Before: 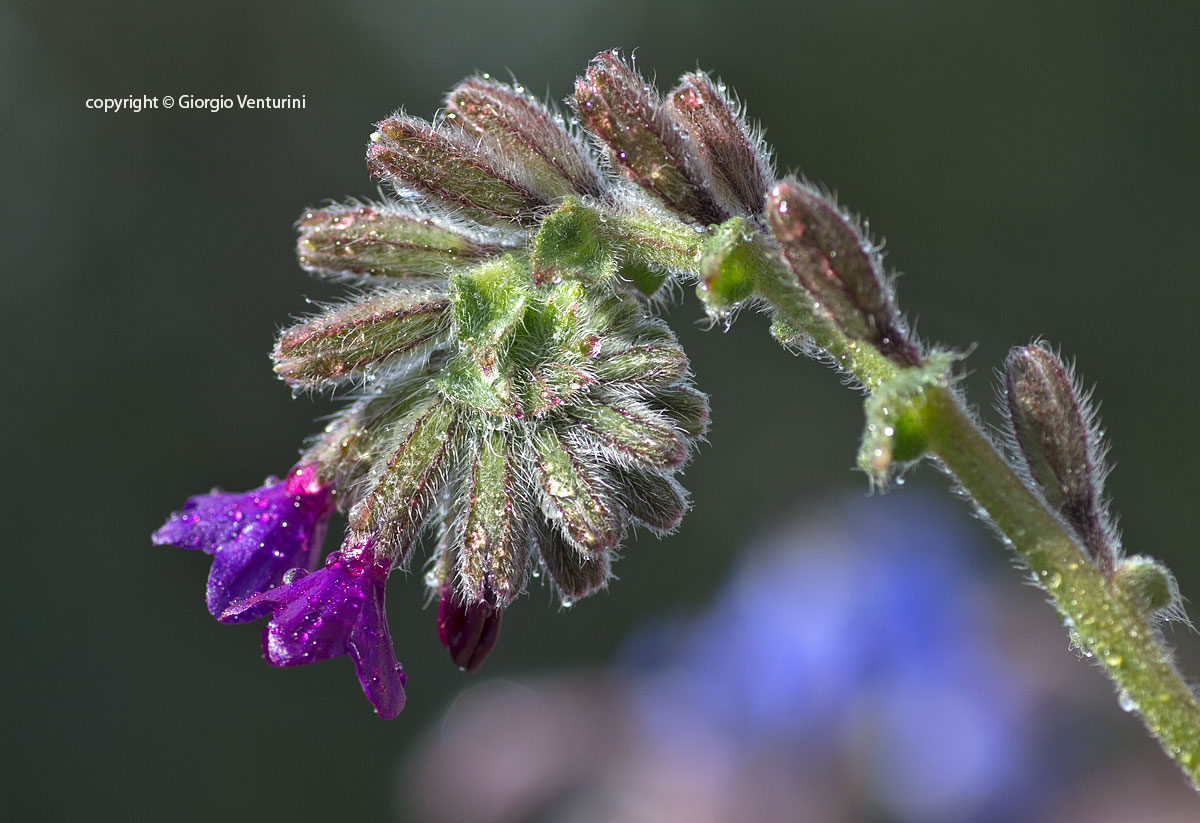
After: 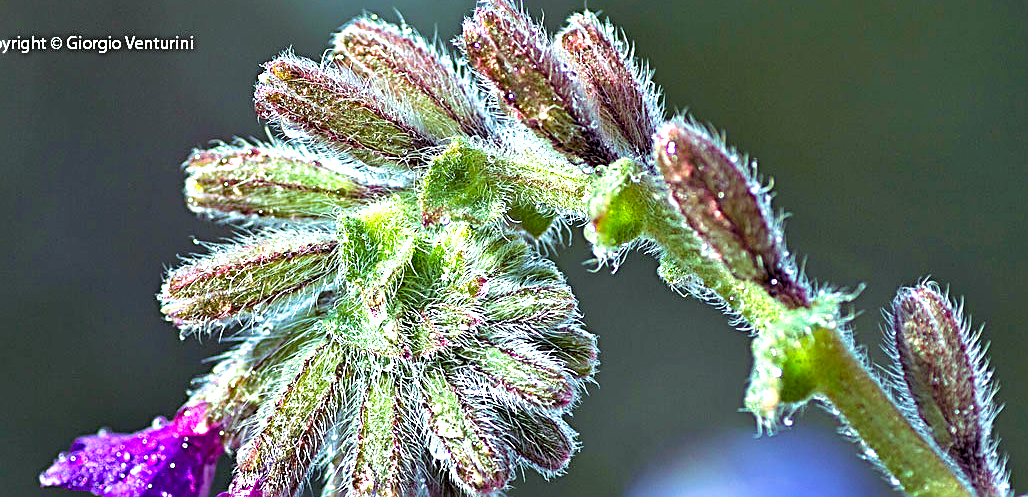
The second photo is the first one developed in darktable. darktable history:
velvia: strength 45%
color balance rgb: shadows lift › luminance 0.49%, shadows lift › chroma 6.83%, shadows lift › hue 300.29°, power › hue 208.98°, highlights gain › luminance 20.24%, highlights gain › chroma 2.73%, highlights gain › hue 173.85°, perceptual saturation grading › global saturation 18.05%
crop and rotate: left 9.345%, top 7.22%, right 4.982%, bottom 32.331%
sharpen: radius 3.025, amount 0.757
exposure: black level correction 0.01, exposure 1 EV, compensate highlight preservation false
white balance: red 0.974, blue 1.044
